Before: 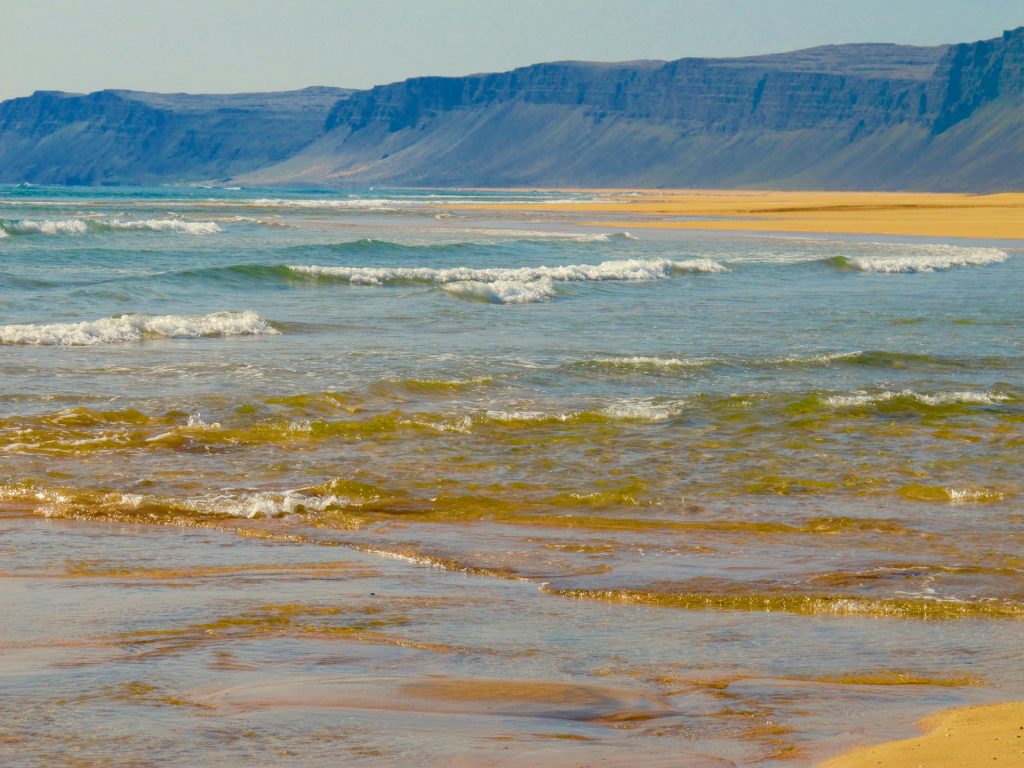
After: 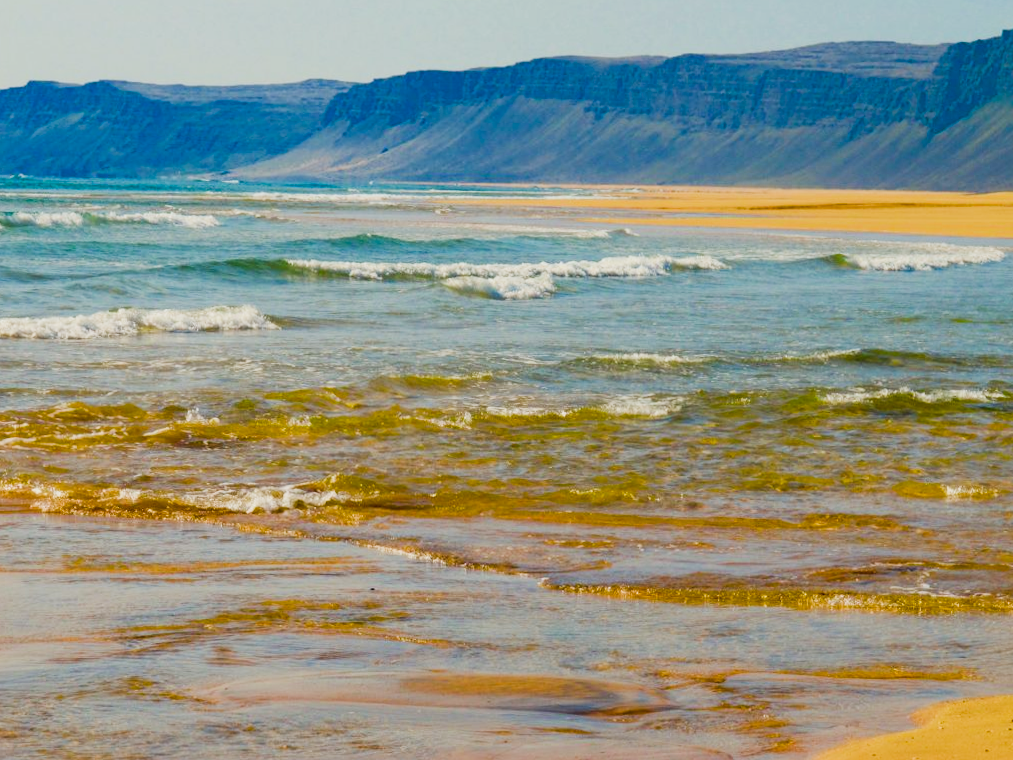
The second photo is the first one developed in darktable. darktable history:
sigmoid: contrast 1.8
rotate and perspective: rotation 0.174°, lens shift (vertical) 0.013, lens shift (horizontal) 0.019, shear 0.001, automatic cropping original format, crop left 0.007, crop right 0.991, crop top 0.016, crop bottom 0.997
